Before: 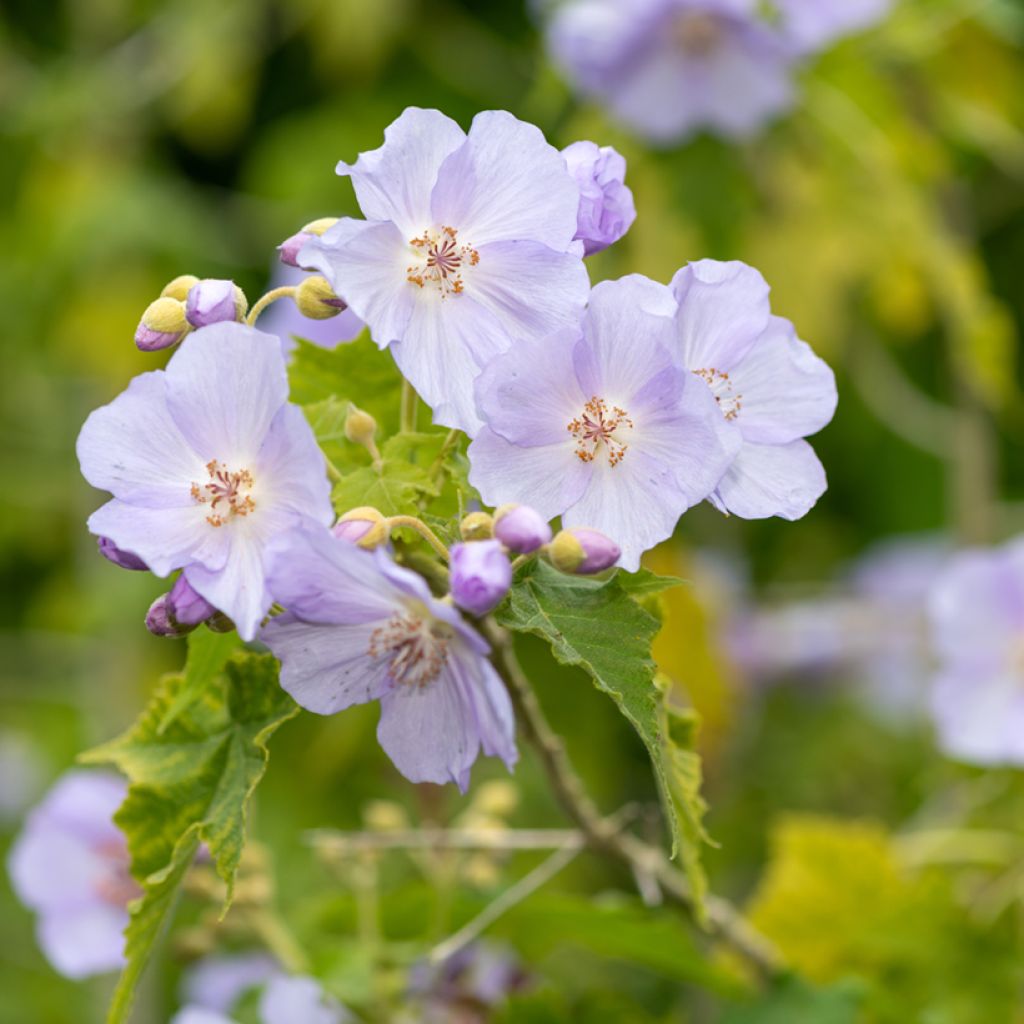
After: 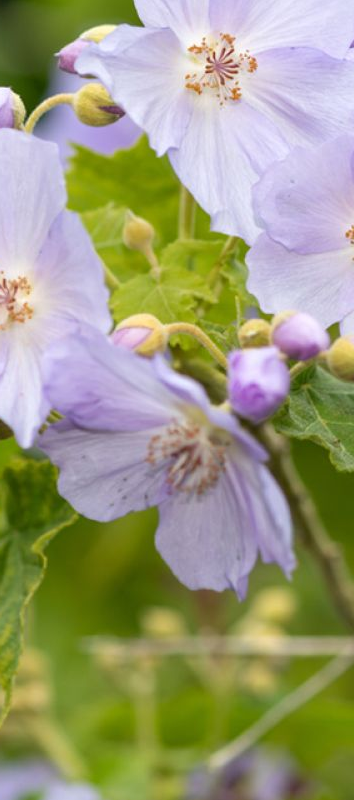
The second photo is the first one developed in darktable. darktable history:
crop and rotate: left 21.73%, top 18.887%, right 43.668%, bottom 2.971%
